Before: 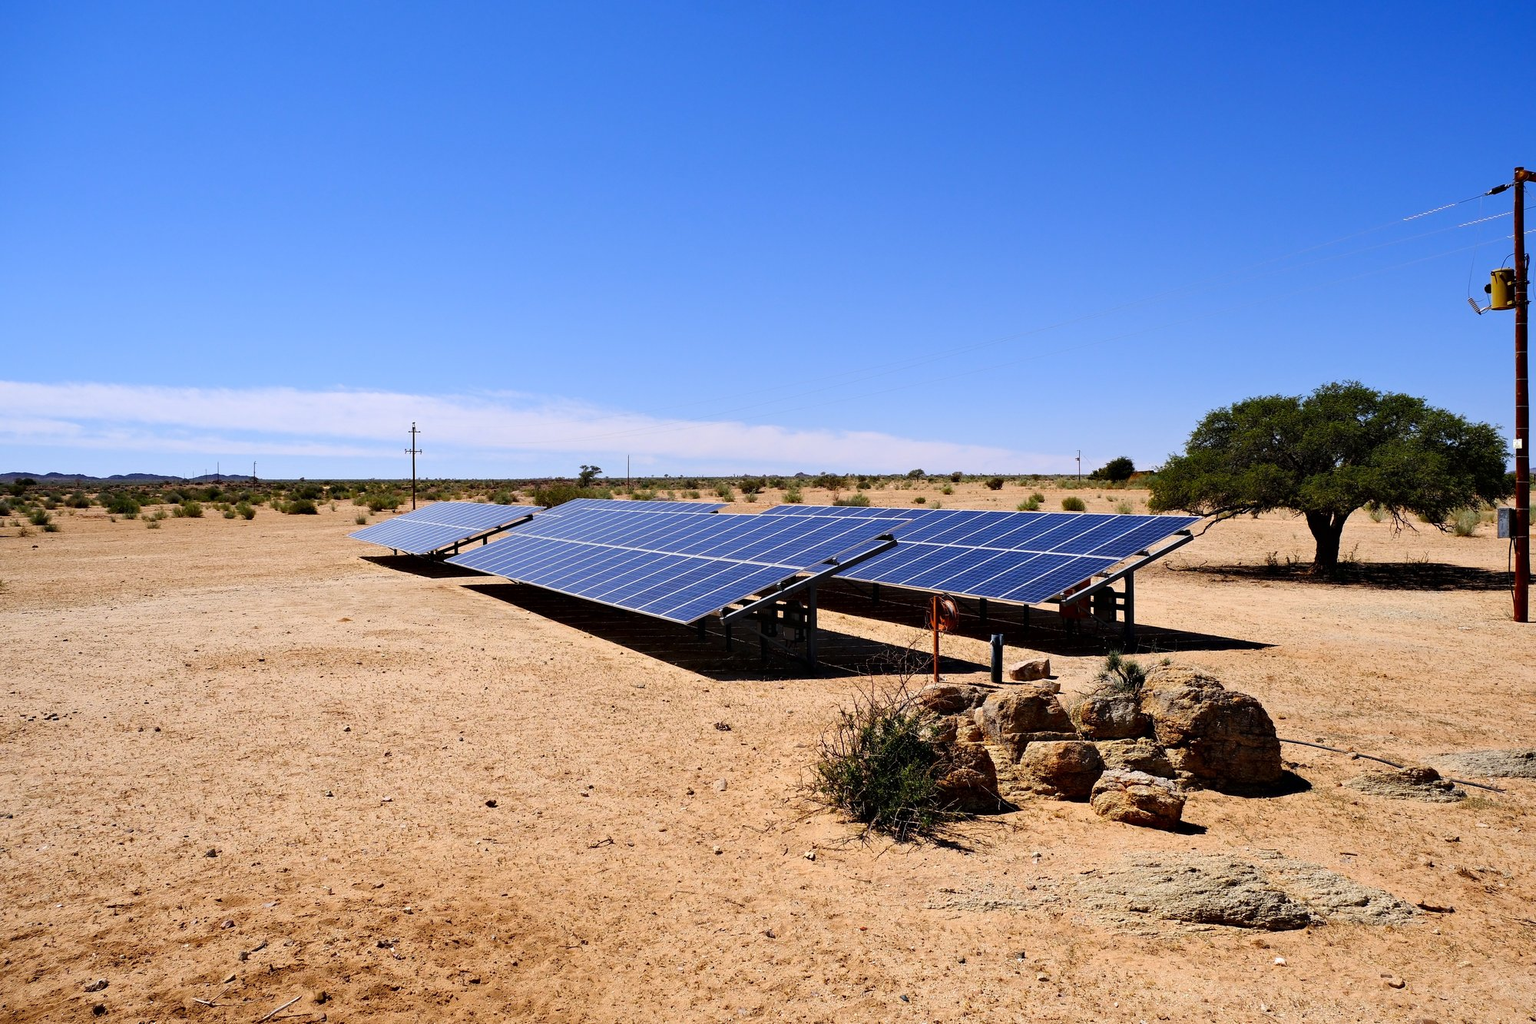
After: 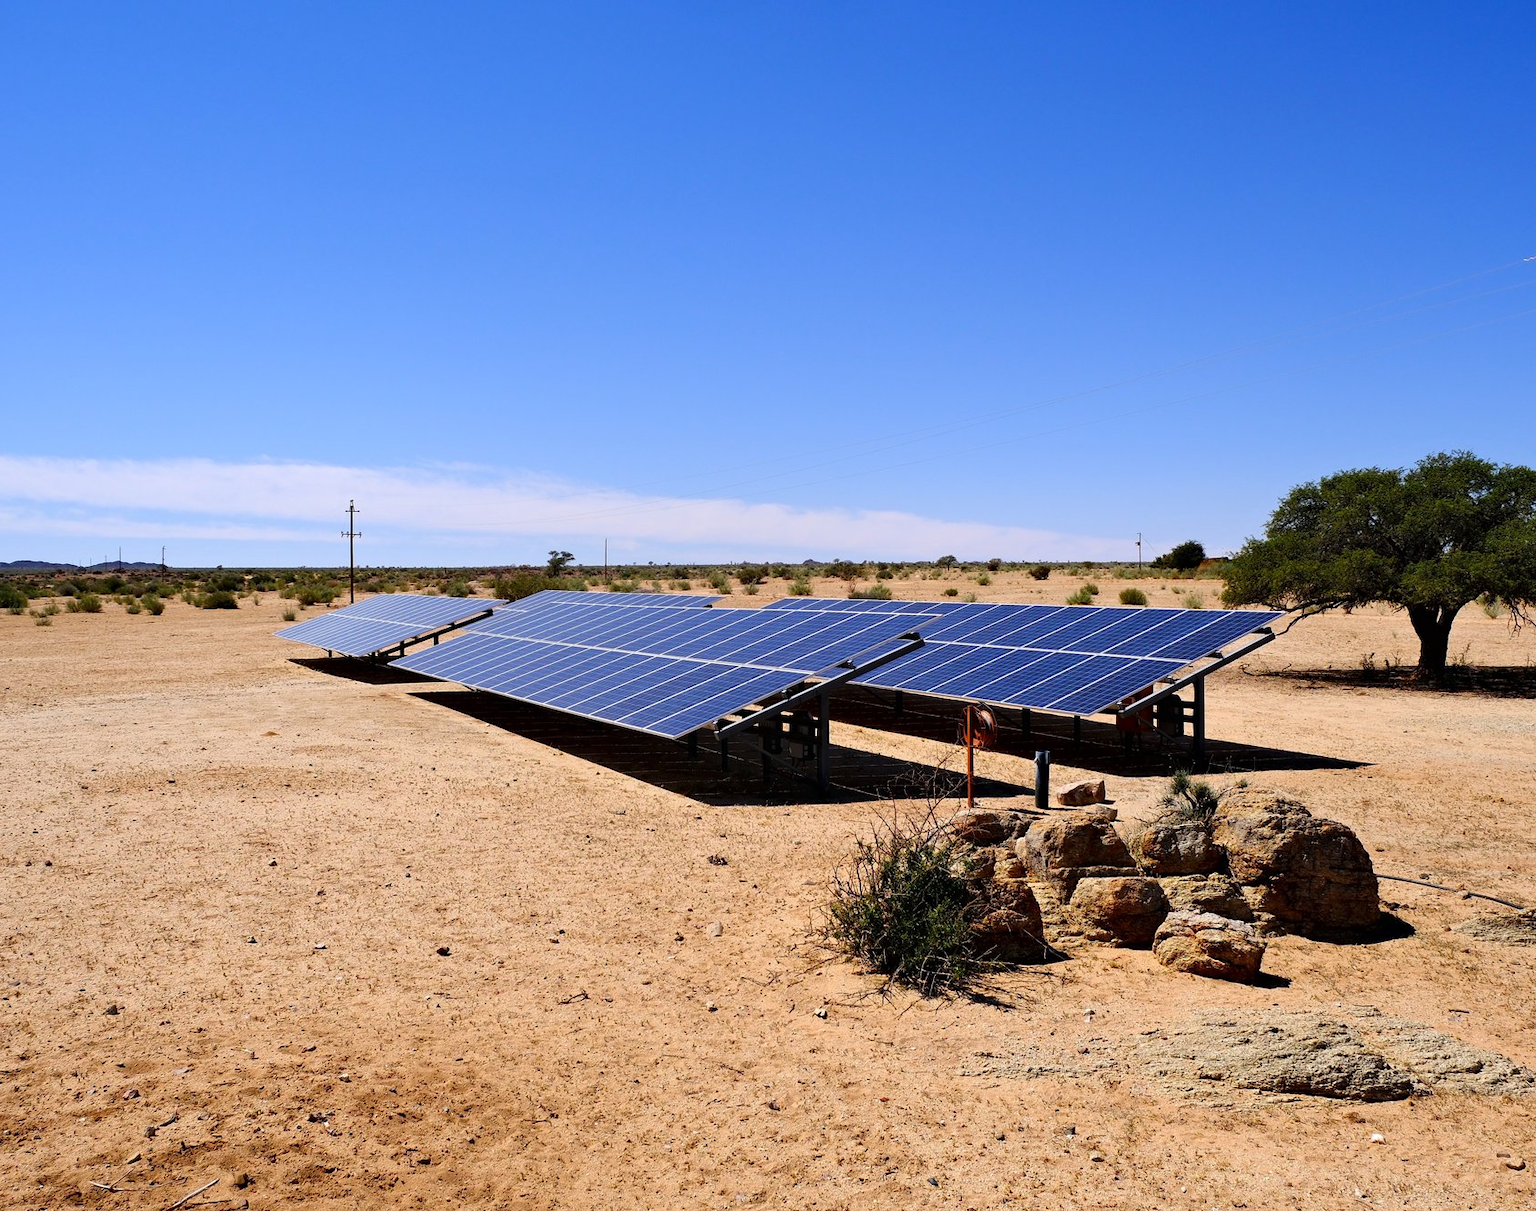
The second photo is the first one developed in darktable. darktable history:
crop: left 7.639%, right 7.87%
